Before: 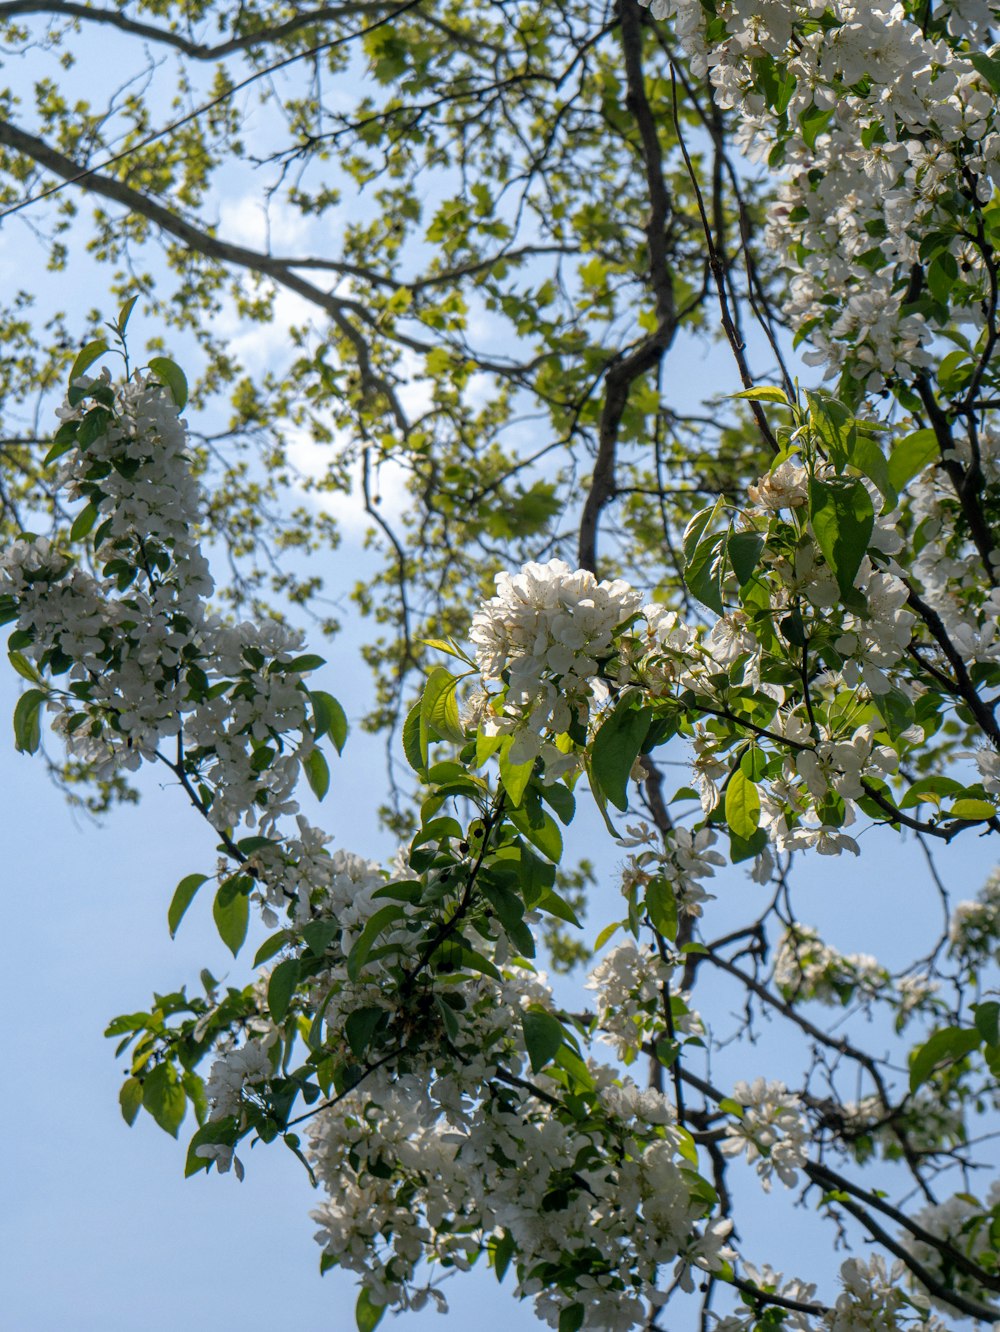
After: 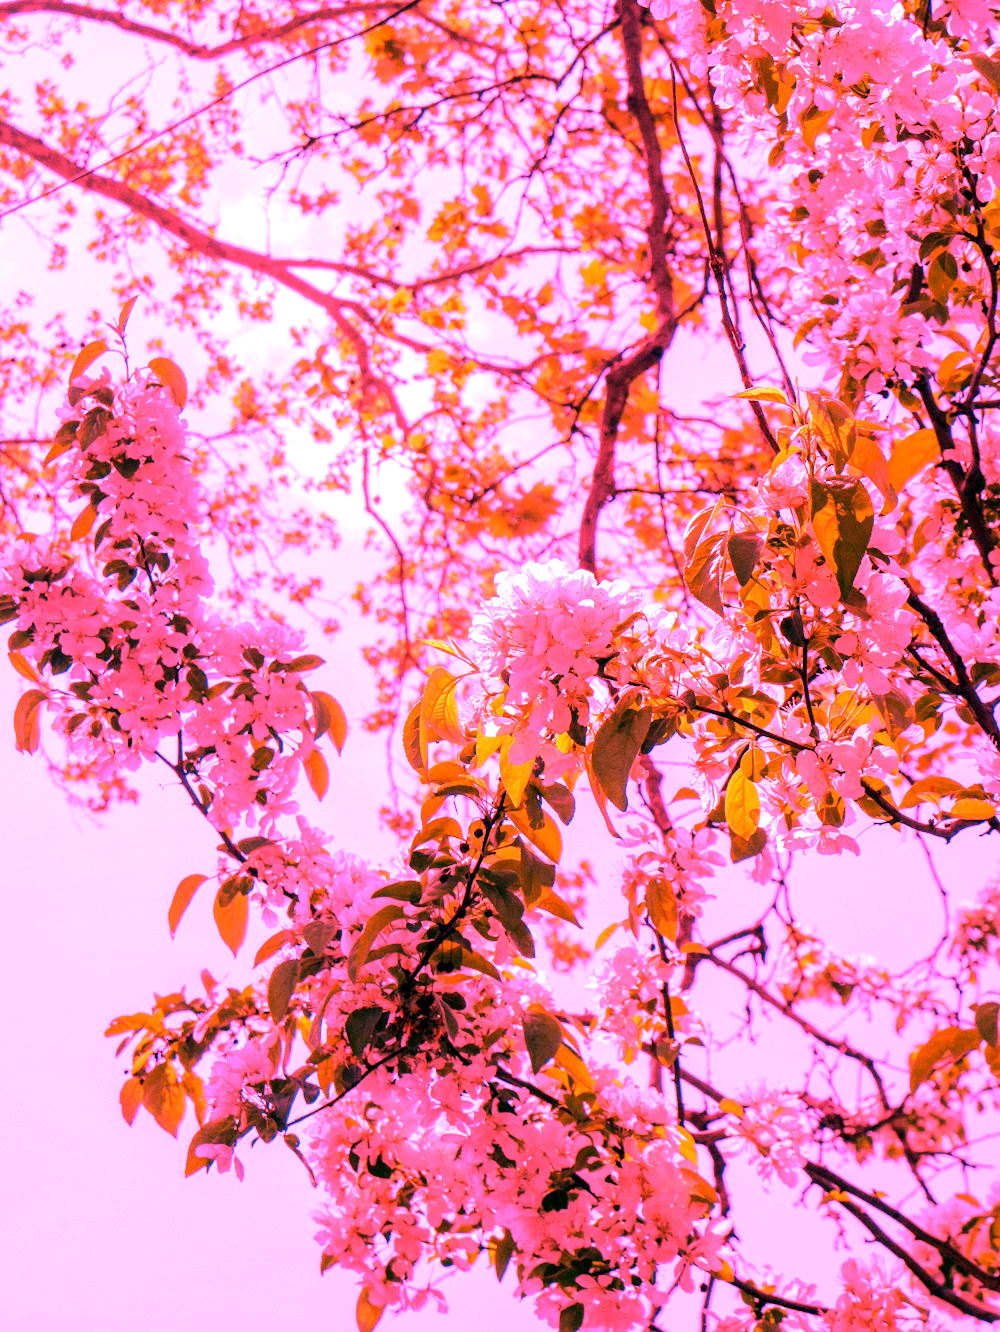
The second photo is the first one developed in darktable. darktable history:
white balance: red 4.26, blue 1.802
exposure: exposure 0.236 EV, compensate highlight preservation false
